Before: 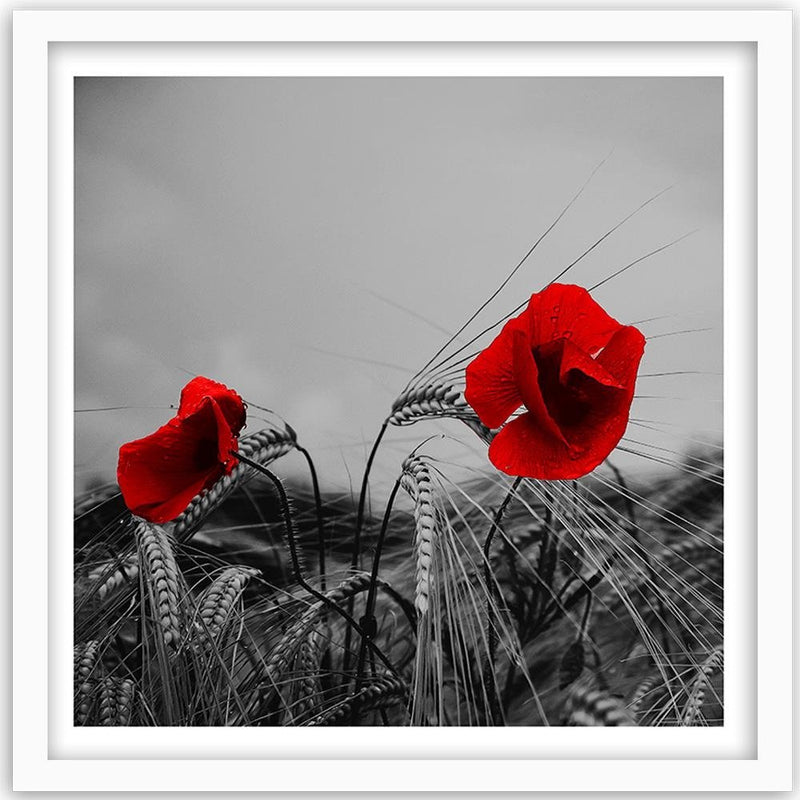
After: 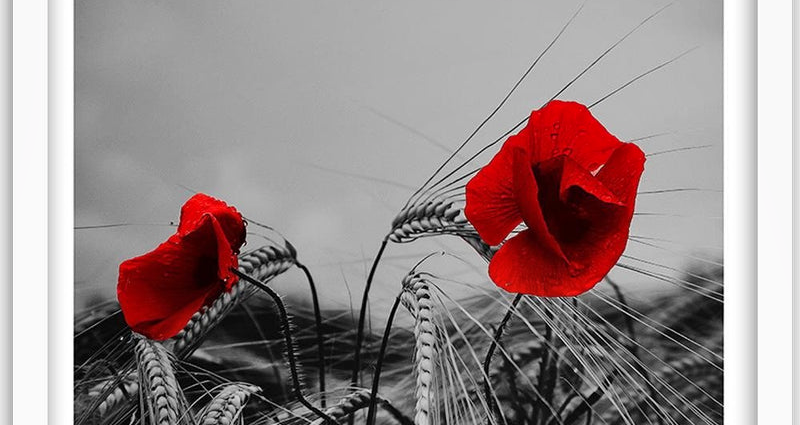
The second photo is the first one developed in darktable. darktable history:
shadows and highlights: shadows 74.64, highlights -26.3, soften with gaussian
crop and rotate: top 23.115%, bottom 23.672%
